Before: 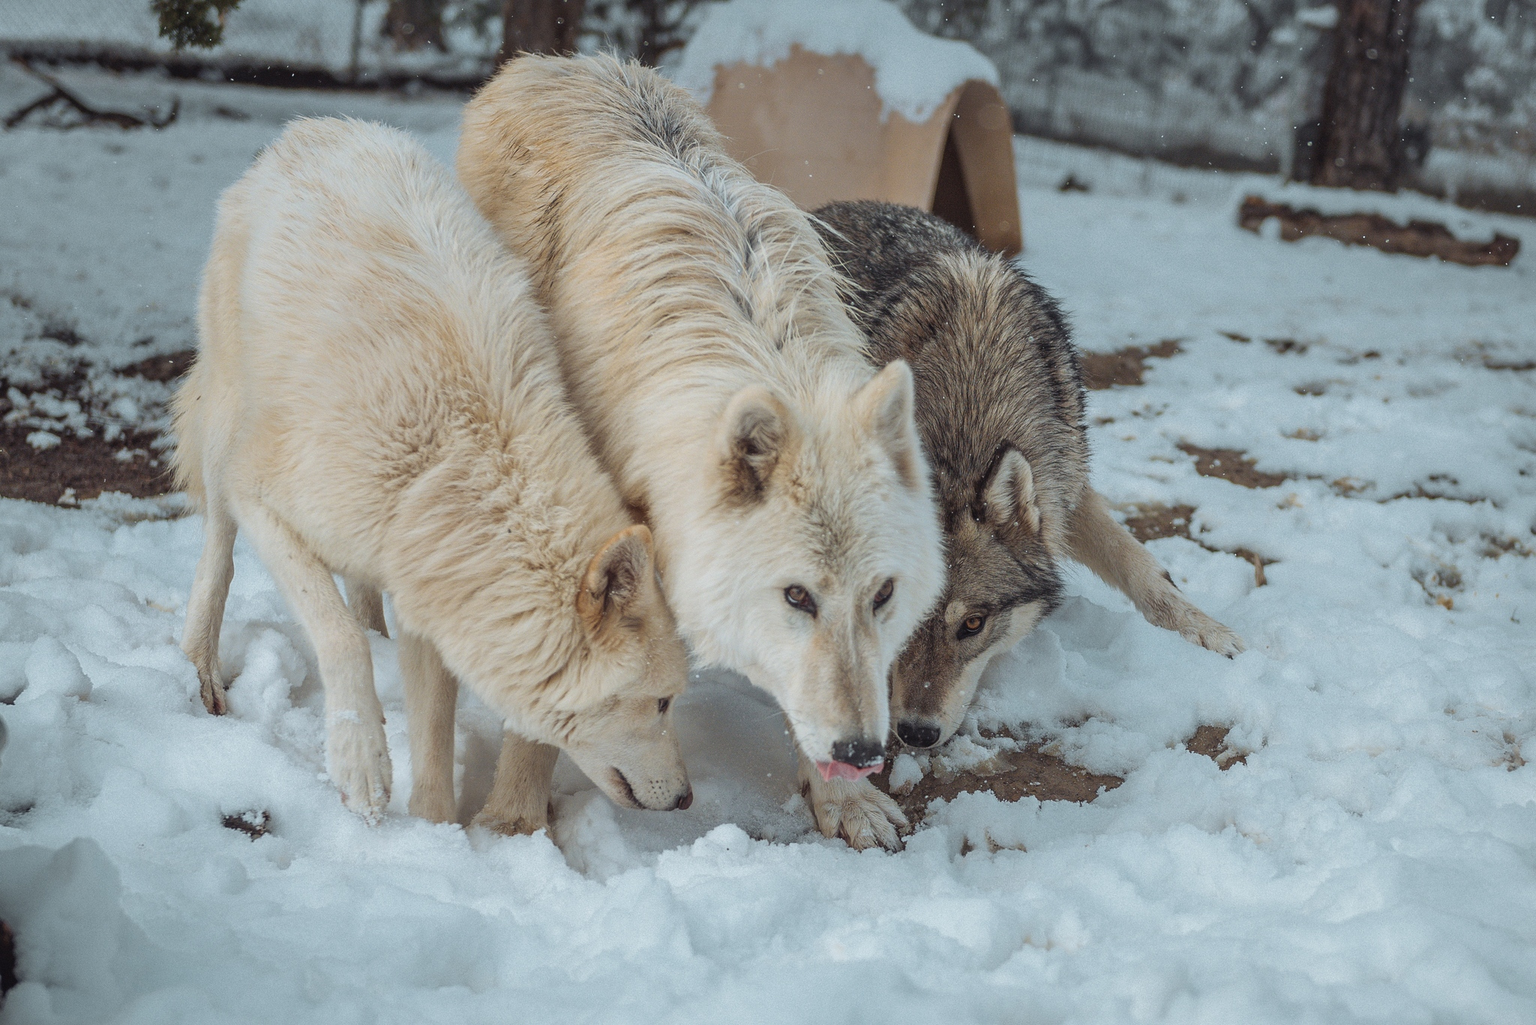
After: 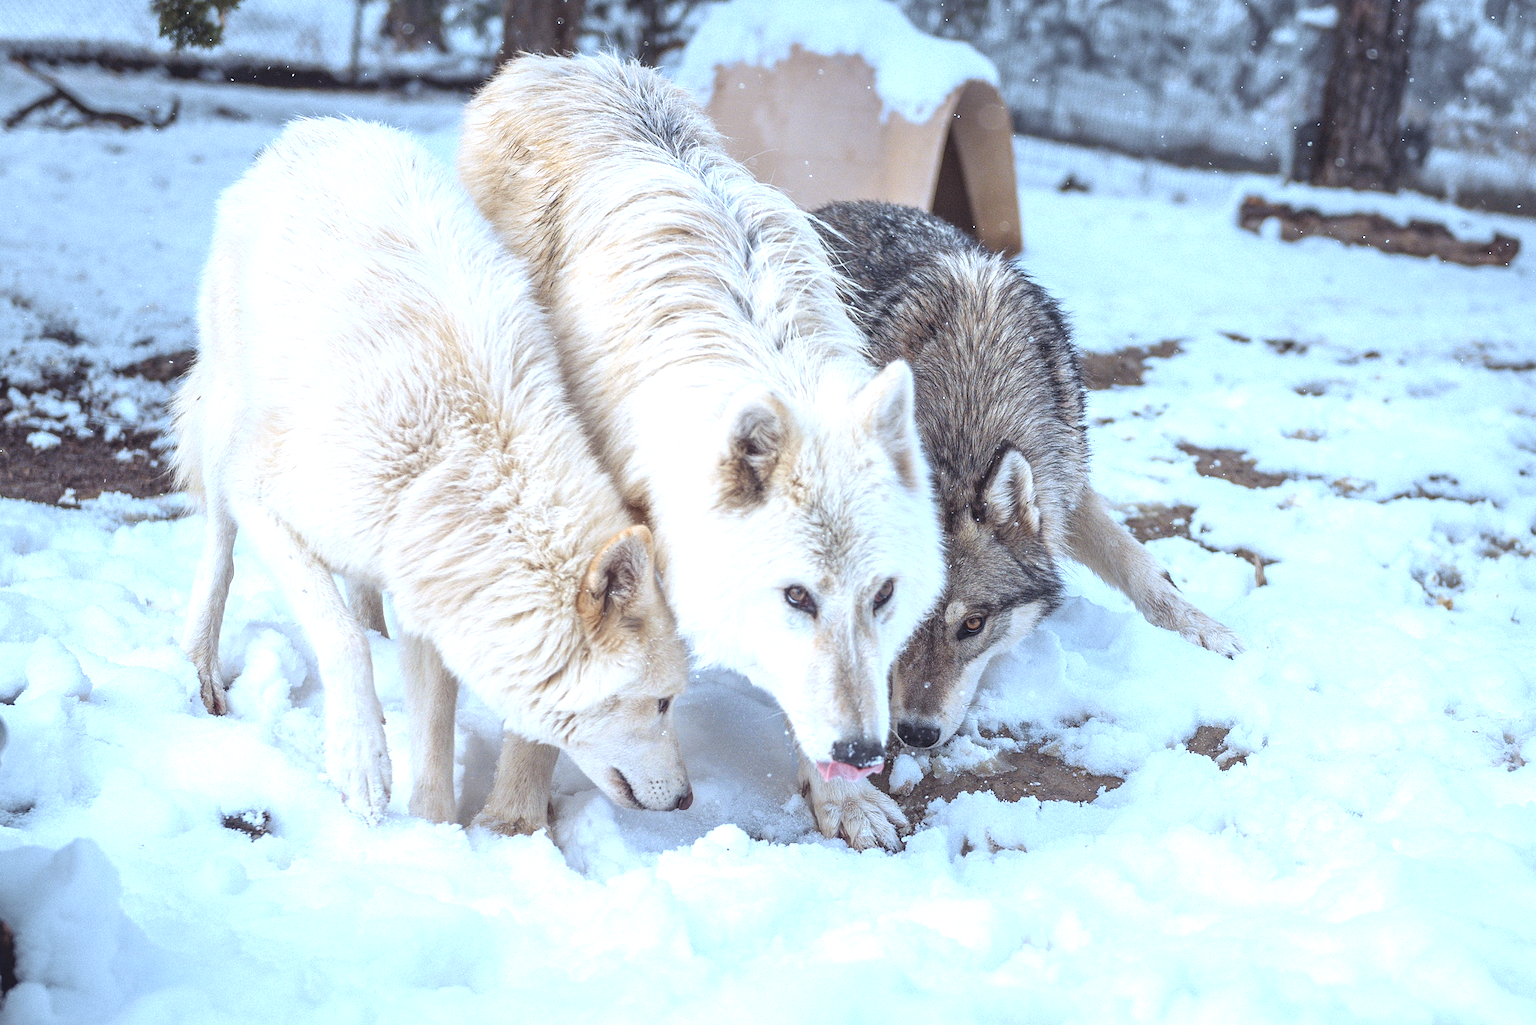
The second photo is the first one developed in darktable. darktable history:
exposure: black level correction 0, exposure 1.1 EV, compensate highlight preservation false
white balance: red 0.948, green 1.02, blue 1.176
